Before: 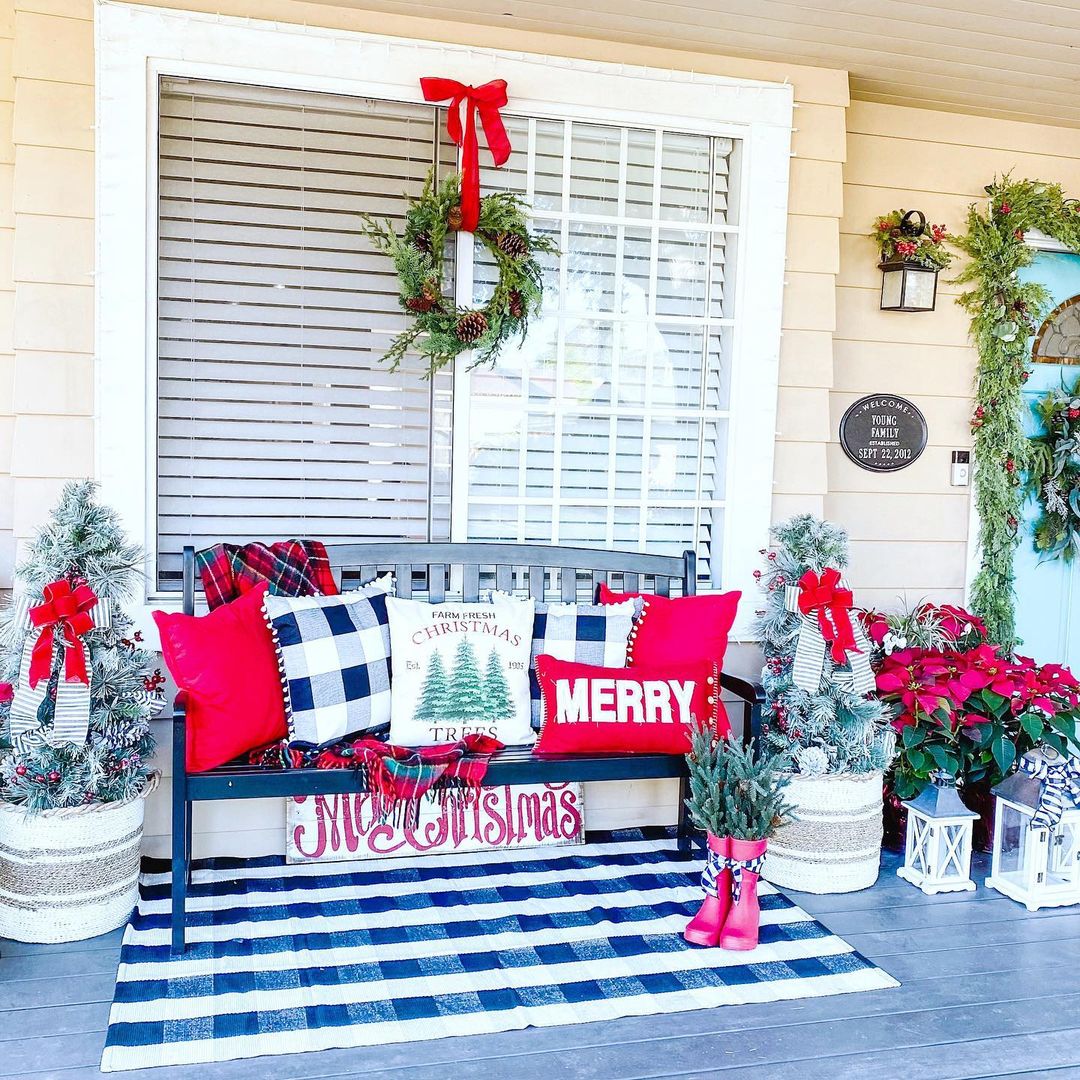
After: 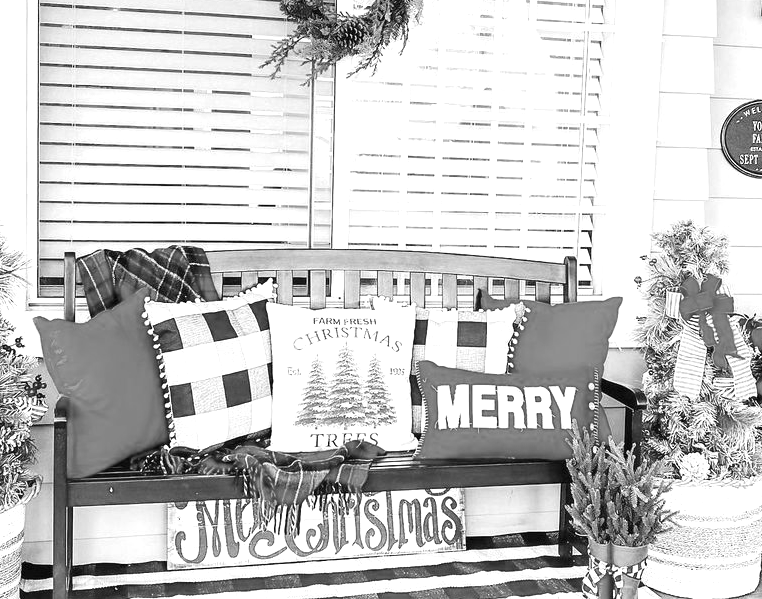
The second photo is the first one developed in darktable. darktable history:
color calibration: output gray [0.267, 0.423, 0.261, 0], illuminant as shot in camera, x 0.358, y 0.373, temperature 4628.91 K
crop: left 11.069%, top 27.252%, right 18.315%, bottom 17.21%
exposure: exposure 0.485 EV, compensate highlight preservation false
